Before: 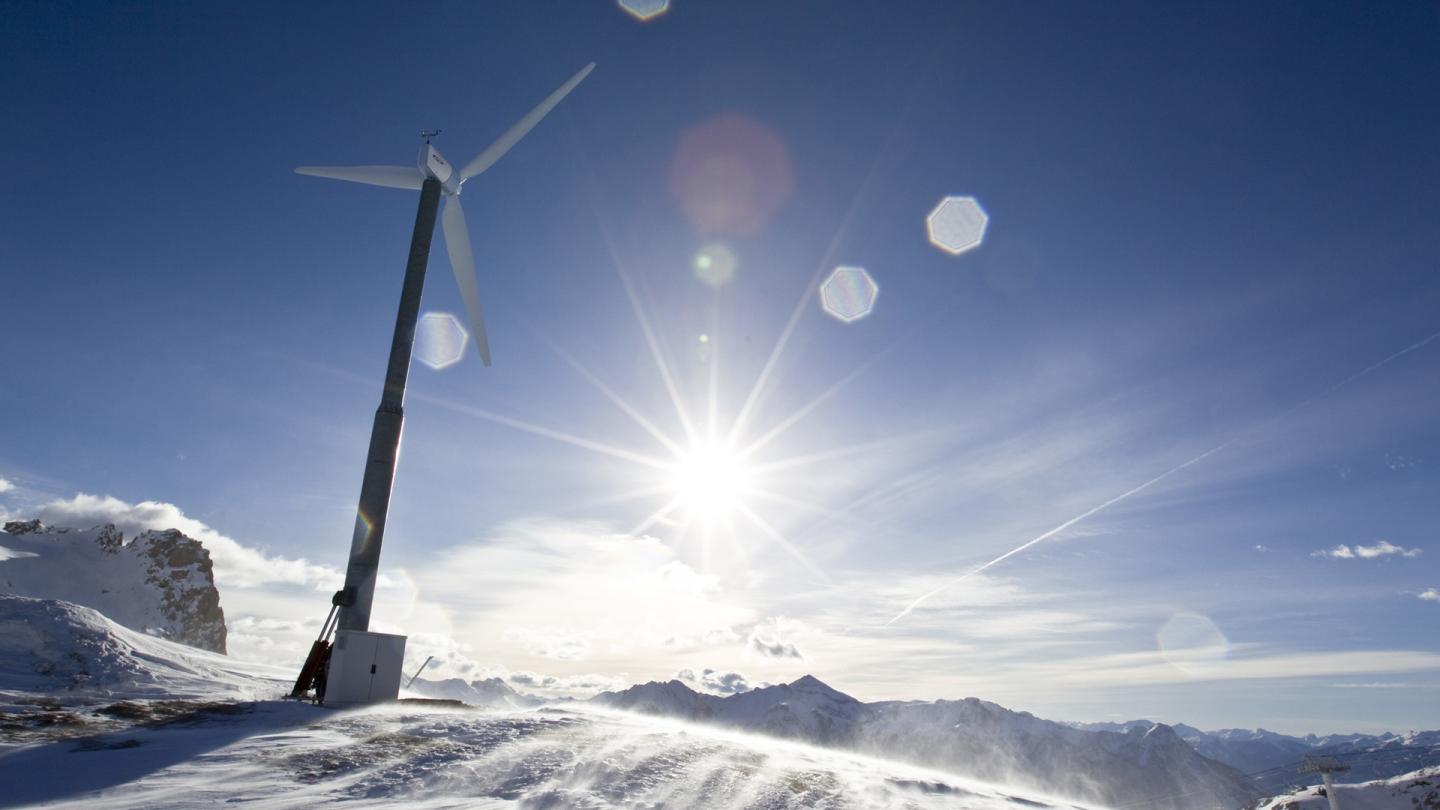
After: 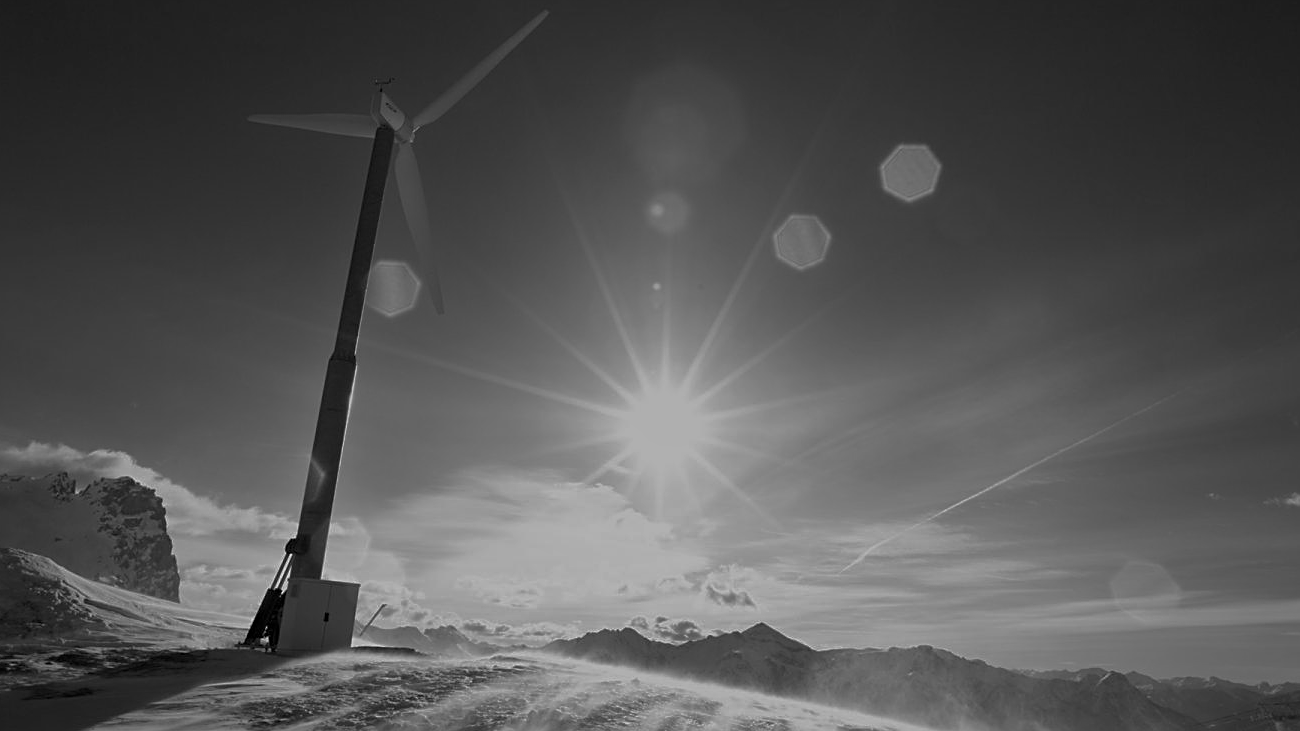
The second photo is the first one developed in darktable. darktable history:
crop: left 3.305%, top 6.436%, right 6.389%, bottom 3.258%
white balance: red 0.954, blue 1.079
monochrome: a 79.32, b 81.83, size 1.1
sharpen: on, module defaults
vibrance: on, module defaults
color balance rgb: linear chroma grading › global chroma 15%, perceptual saturation grading › global saturation 30%
rgb curve: curves: ch0 [(0, 0) (0.175, 0.154) (0.785, 0.663) (1, 1)]
